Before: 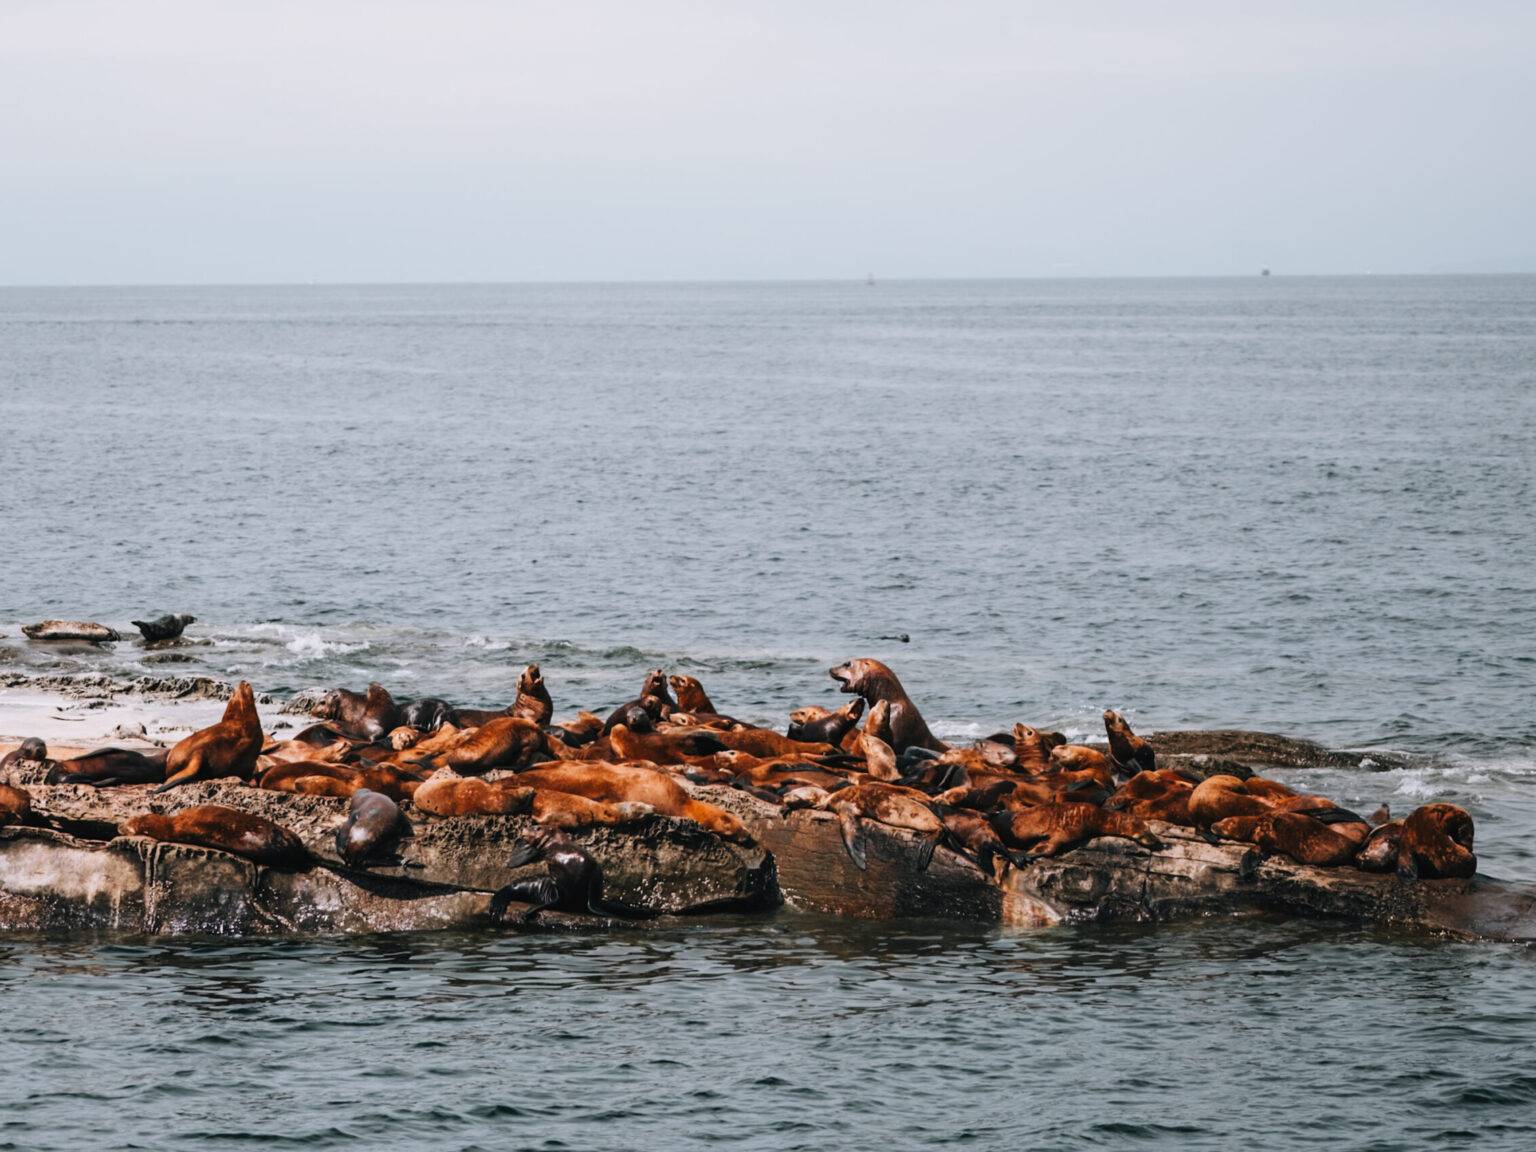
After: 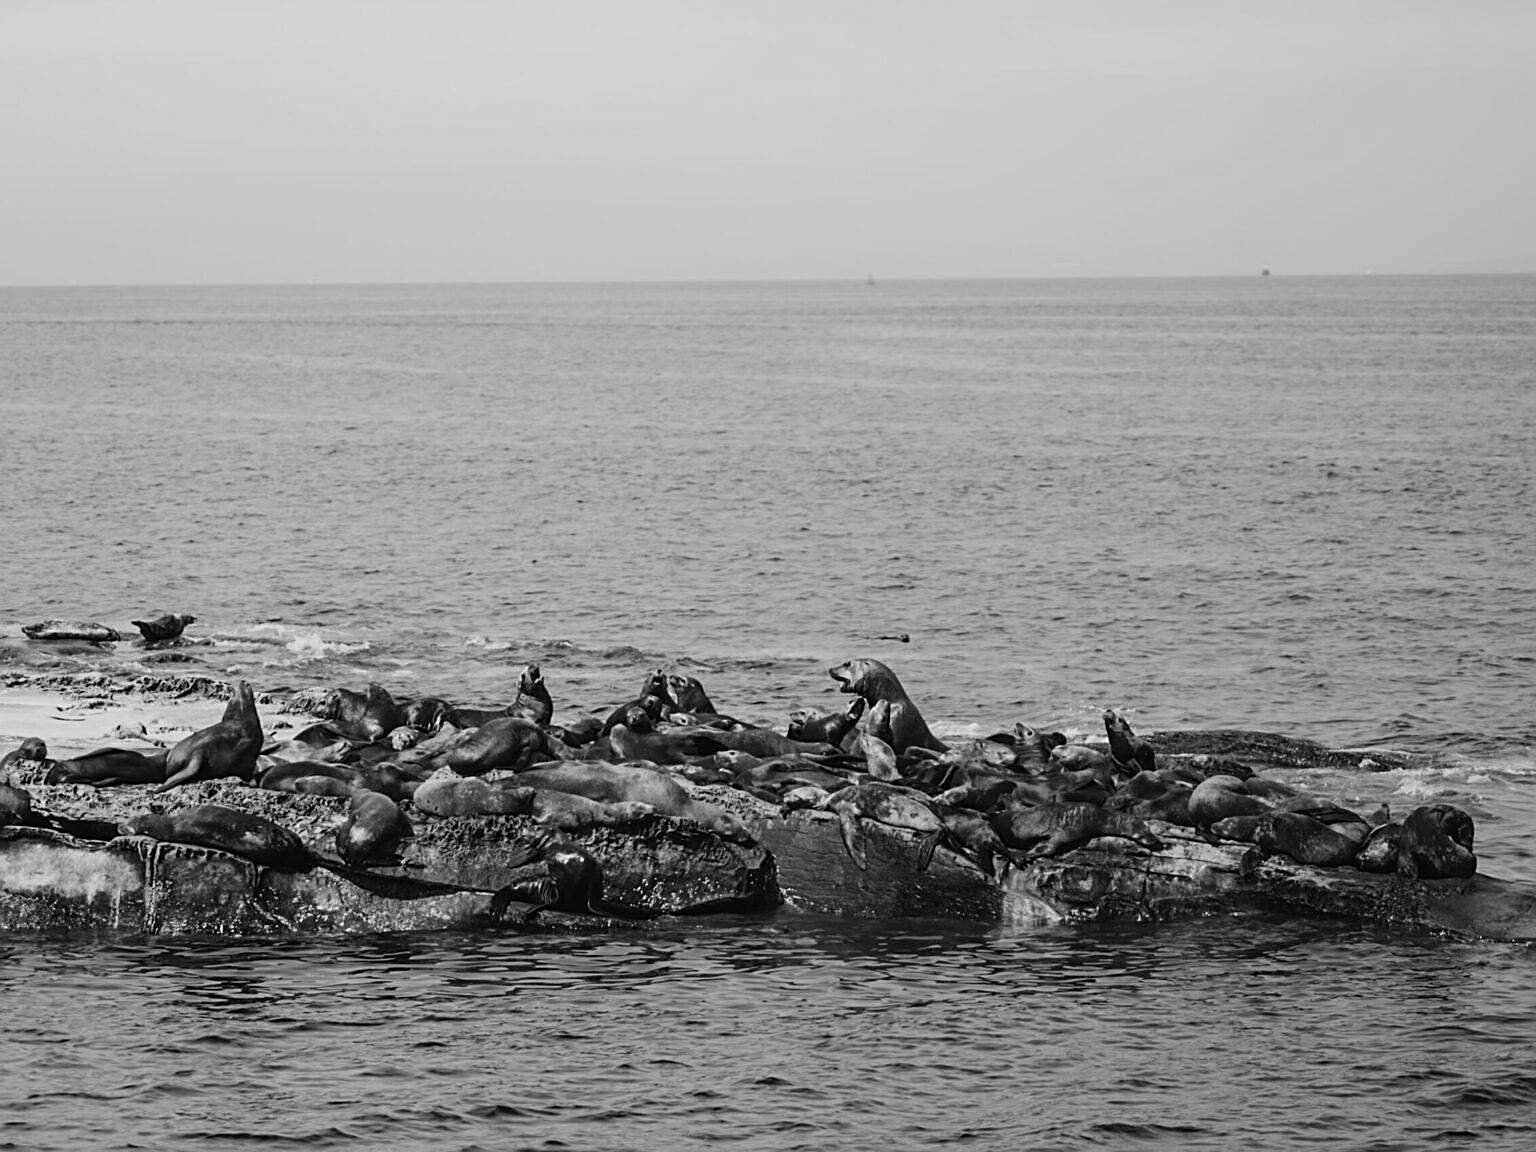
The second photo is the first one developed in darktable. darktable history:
sharpen: amount 0.6
monochrome: a -71.75, b 75.82
